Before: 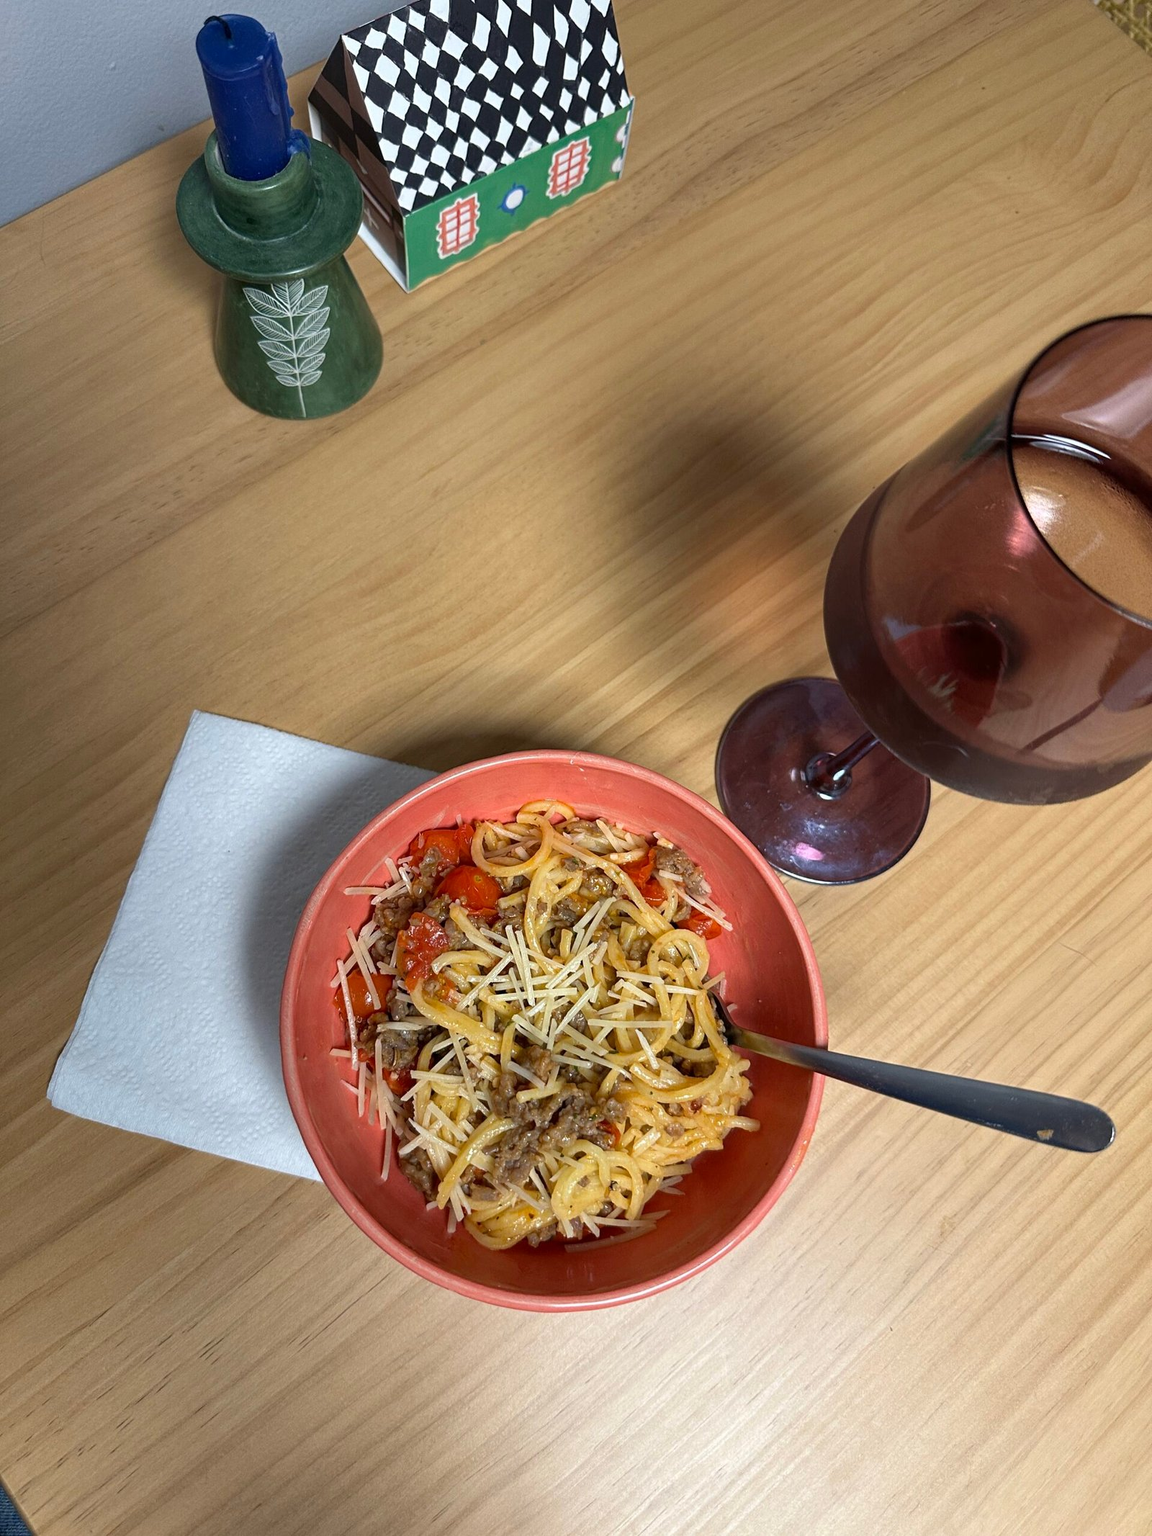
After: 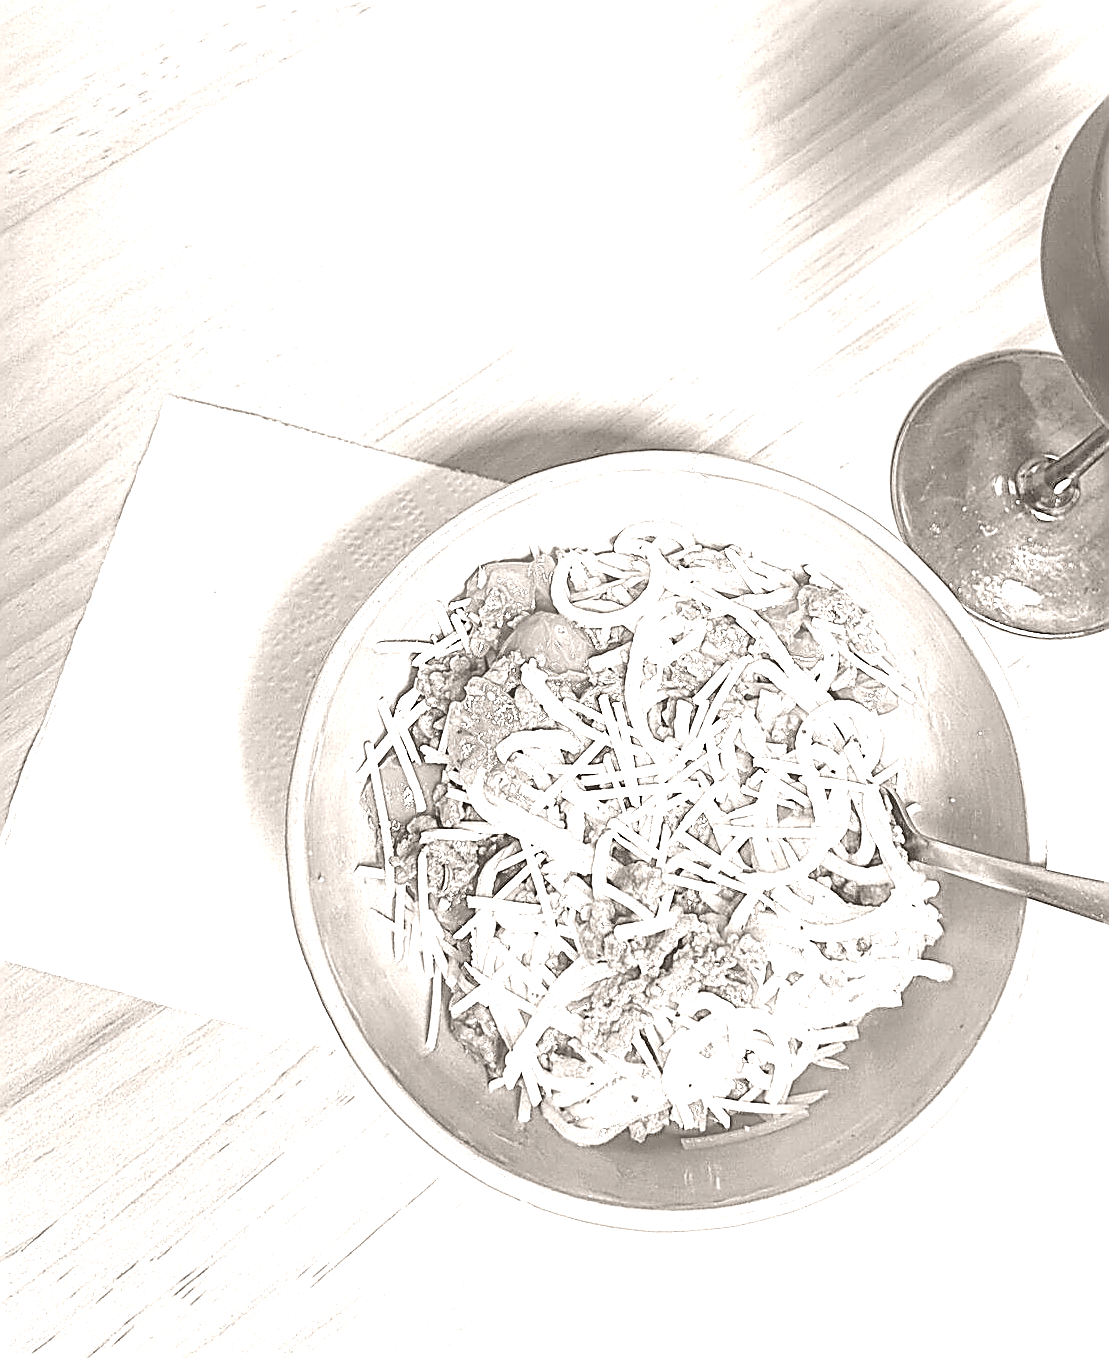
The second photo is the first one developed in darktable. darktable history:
crop: left 6.488%, top 27.668%, right 24.183%, bottom 8.656%
exposure: black level correction 0, exposure 1.2 EV, compensate exposure bias true, compensate highlight preservation false
local contrast: on, module defaults
sharpen: amount 1.861
colorize: hue 34.49°, saturation 35.33%, source mix 100%, lightness 55%, version 1
